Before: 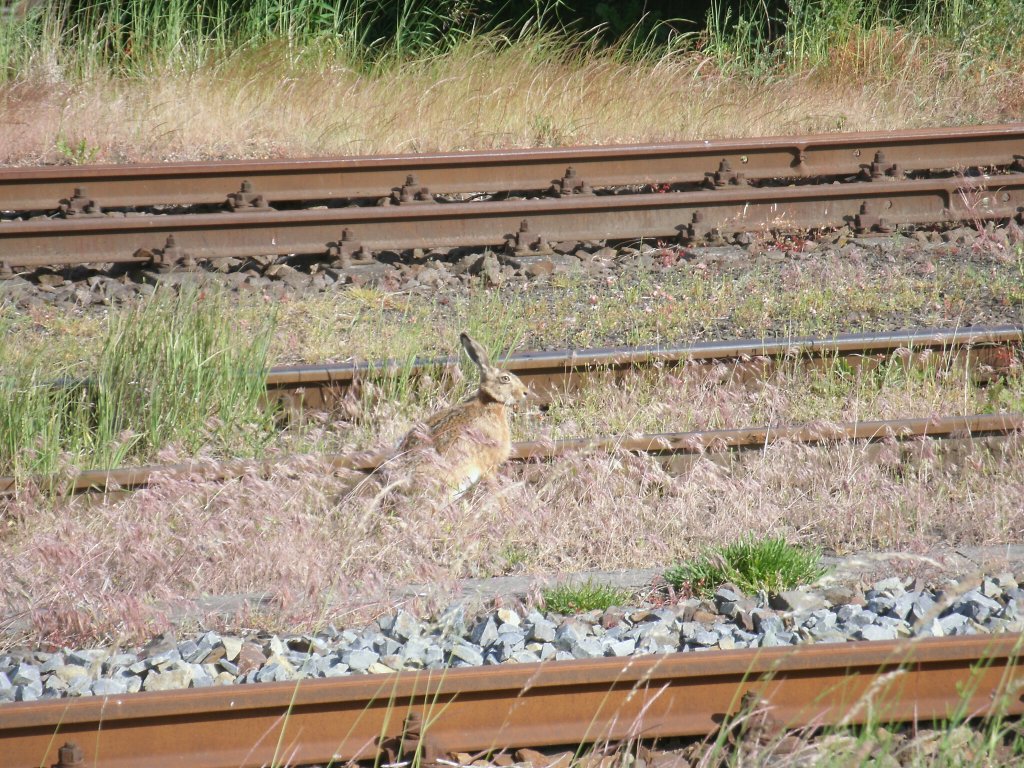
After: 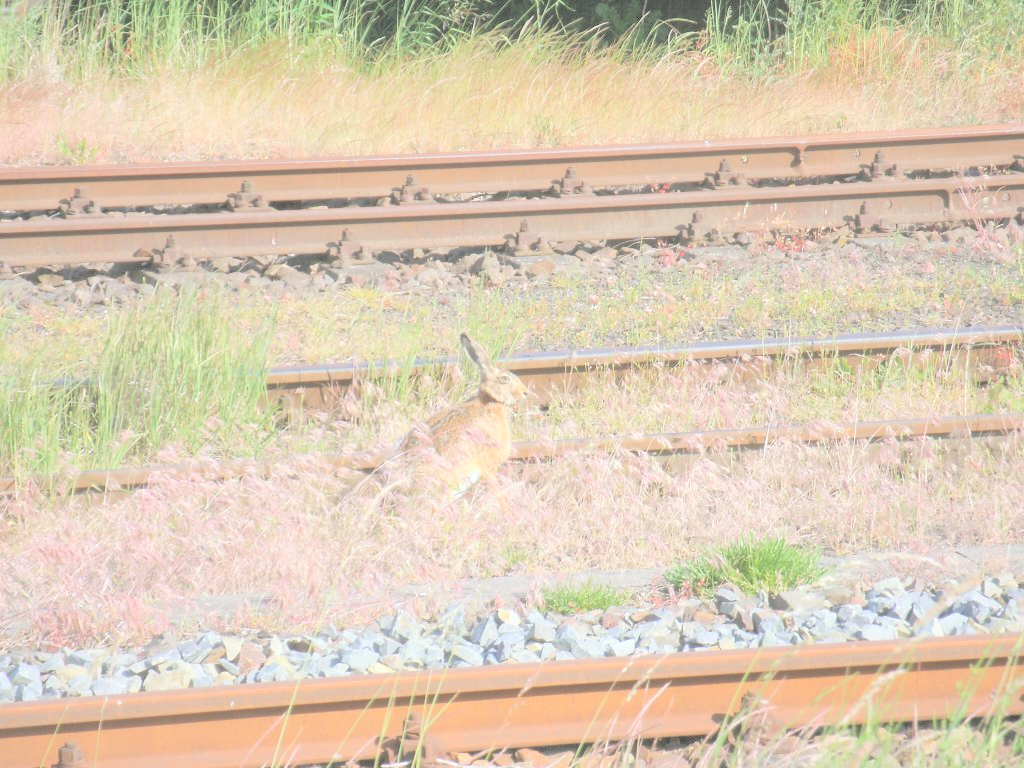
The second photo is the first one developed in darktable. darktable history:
contrast brightness saturation: brightness 0.985
